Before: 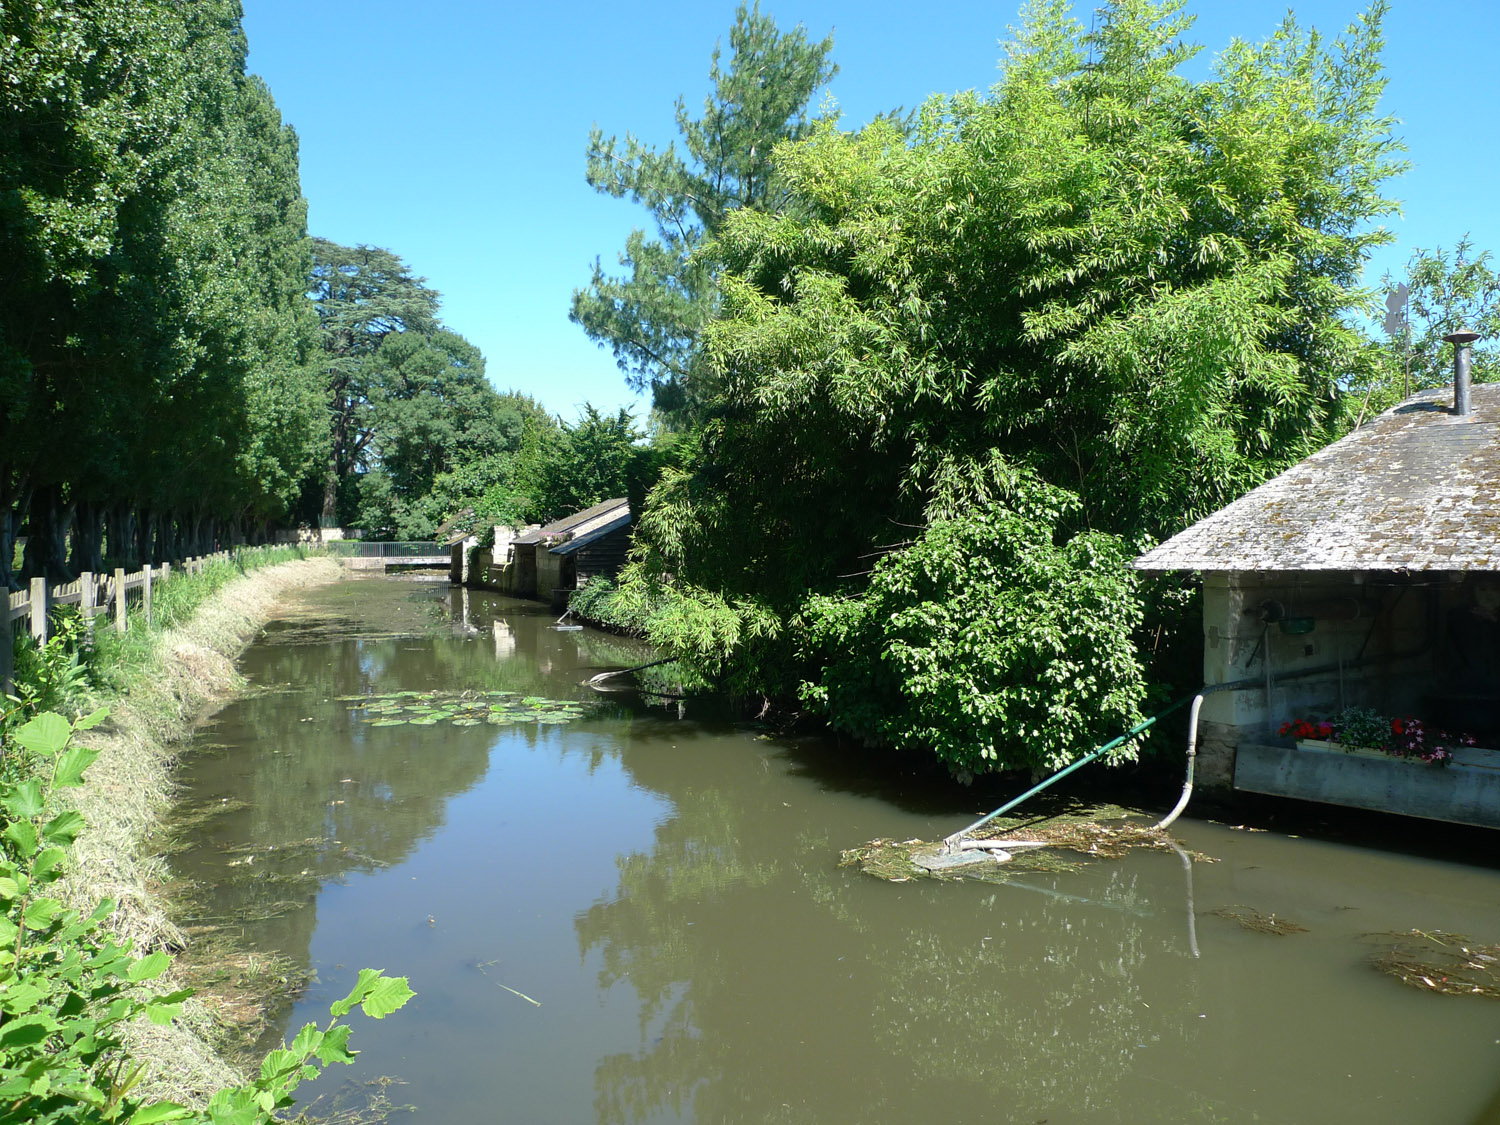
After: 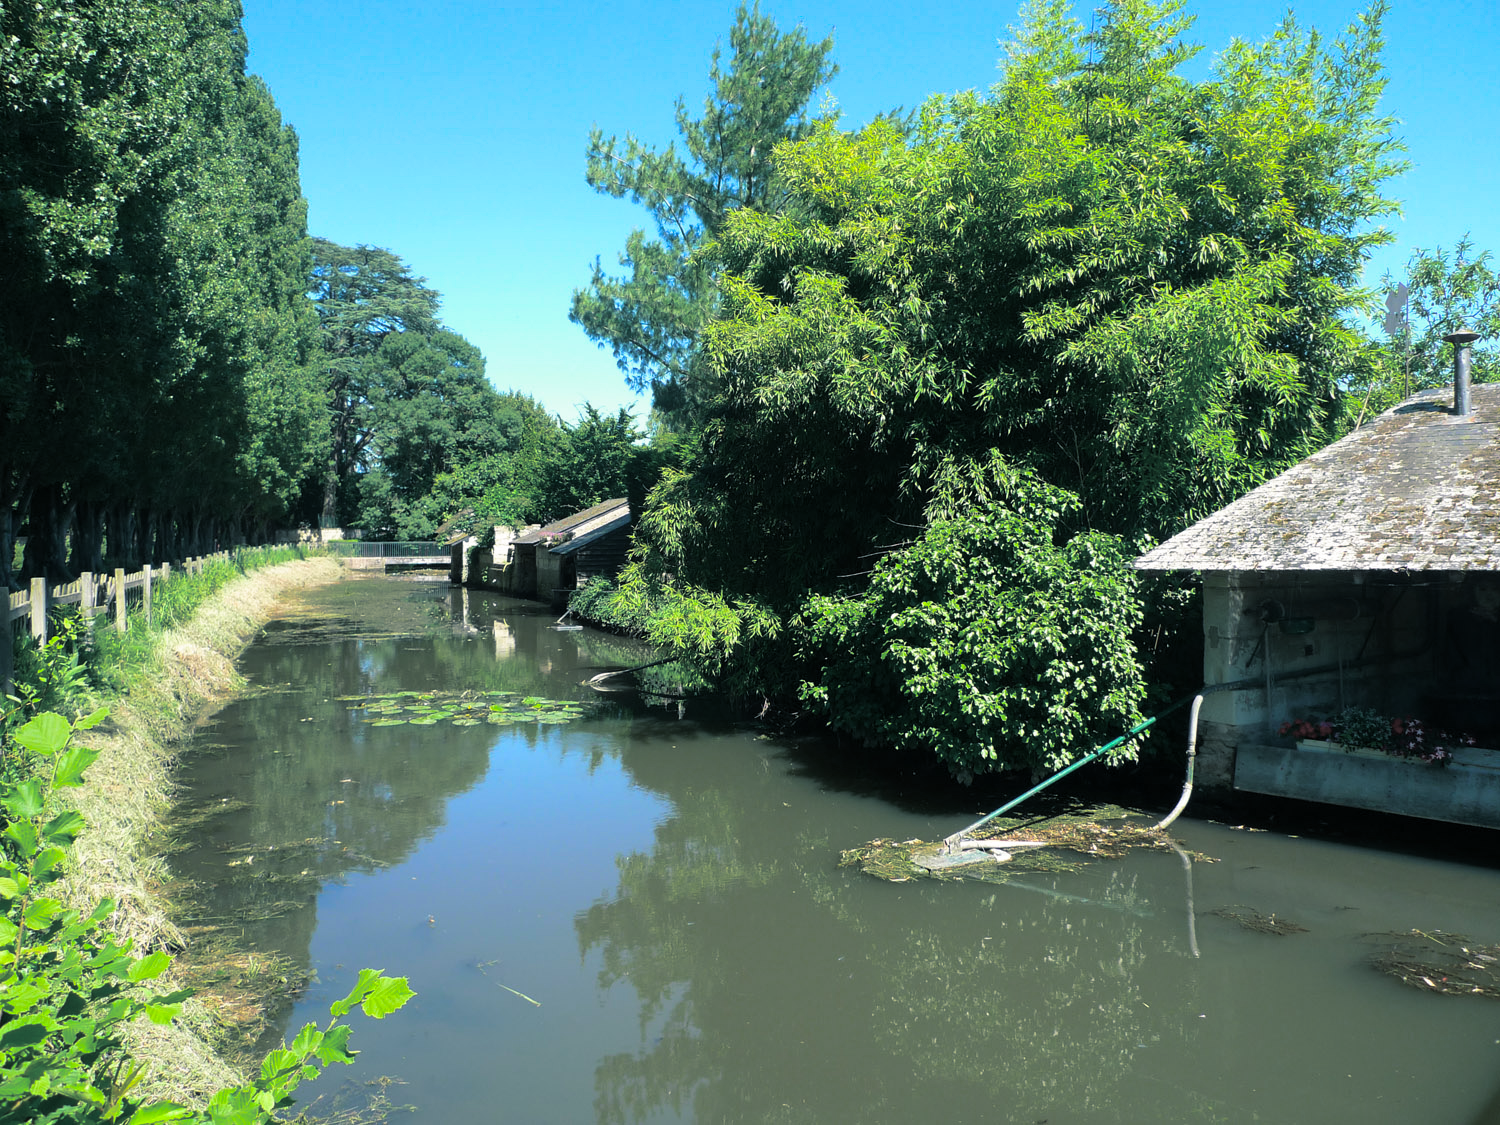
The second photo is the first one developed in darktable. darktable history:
color balance rgb: perceptual saturation grading › global saturation 30%, global vibrance 20%
split-toning: shadows › hue 205.2°, shadows › saturation 0.29, highlights › hue 50.4°, highlights › saturation 0.38, balance -49.9
